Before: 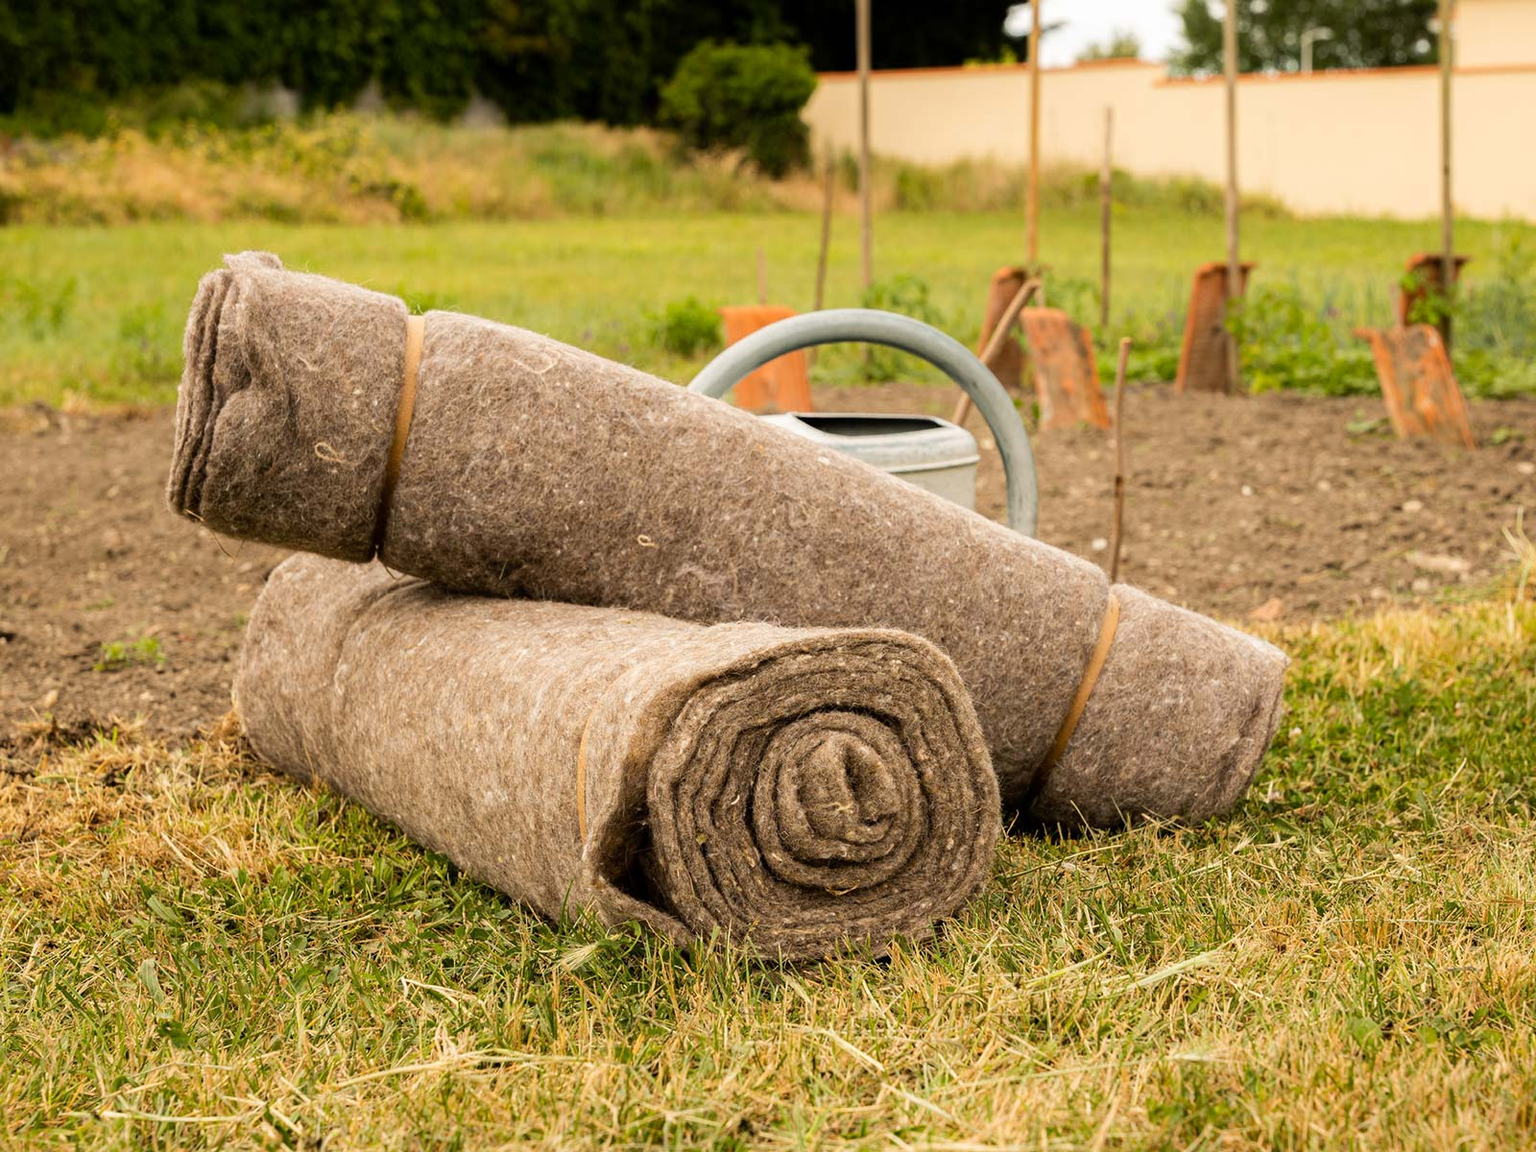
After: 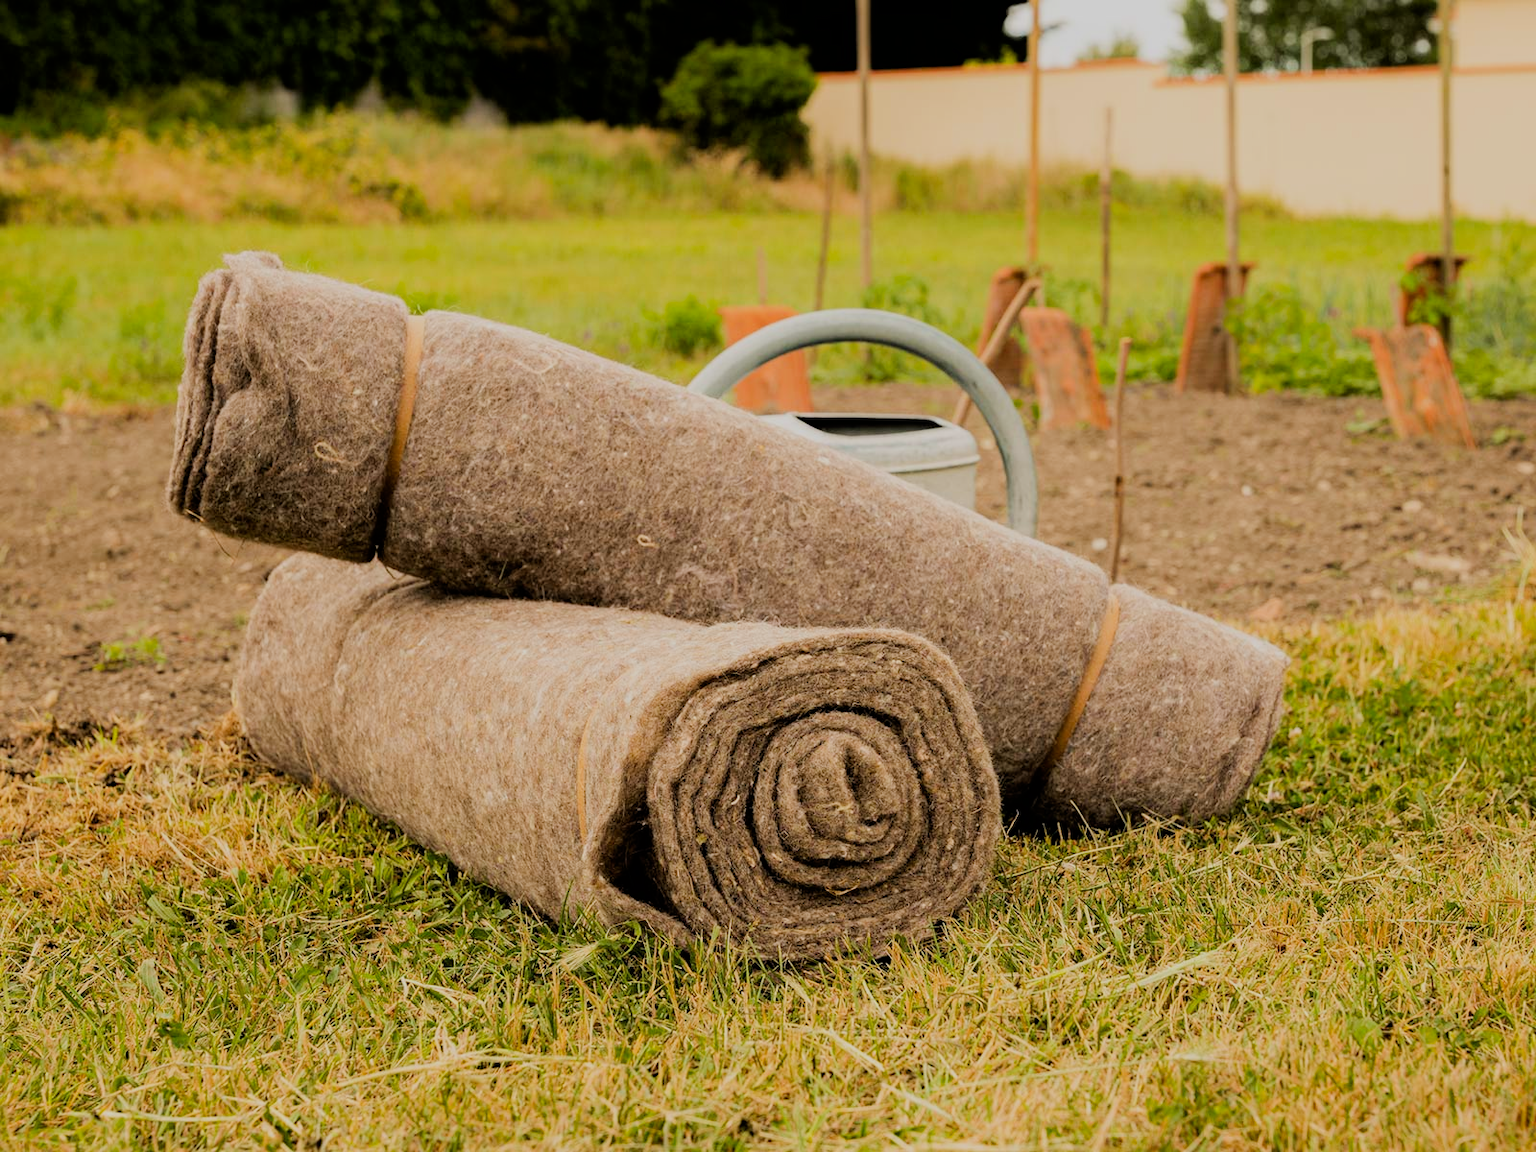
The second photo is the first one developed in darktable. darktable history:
filmic rgb: black relative exposure -7.15 EV, white relative exposure 5.36 EV, hardness 3.02
color correction: saturation 1.11
